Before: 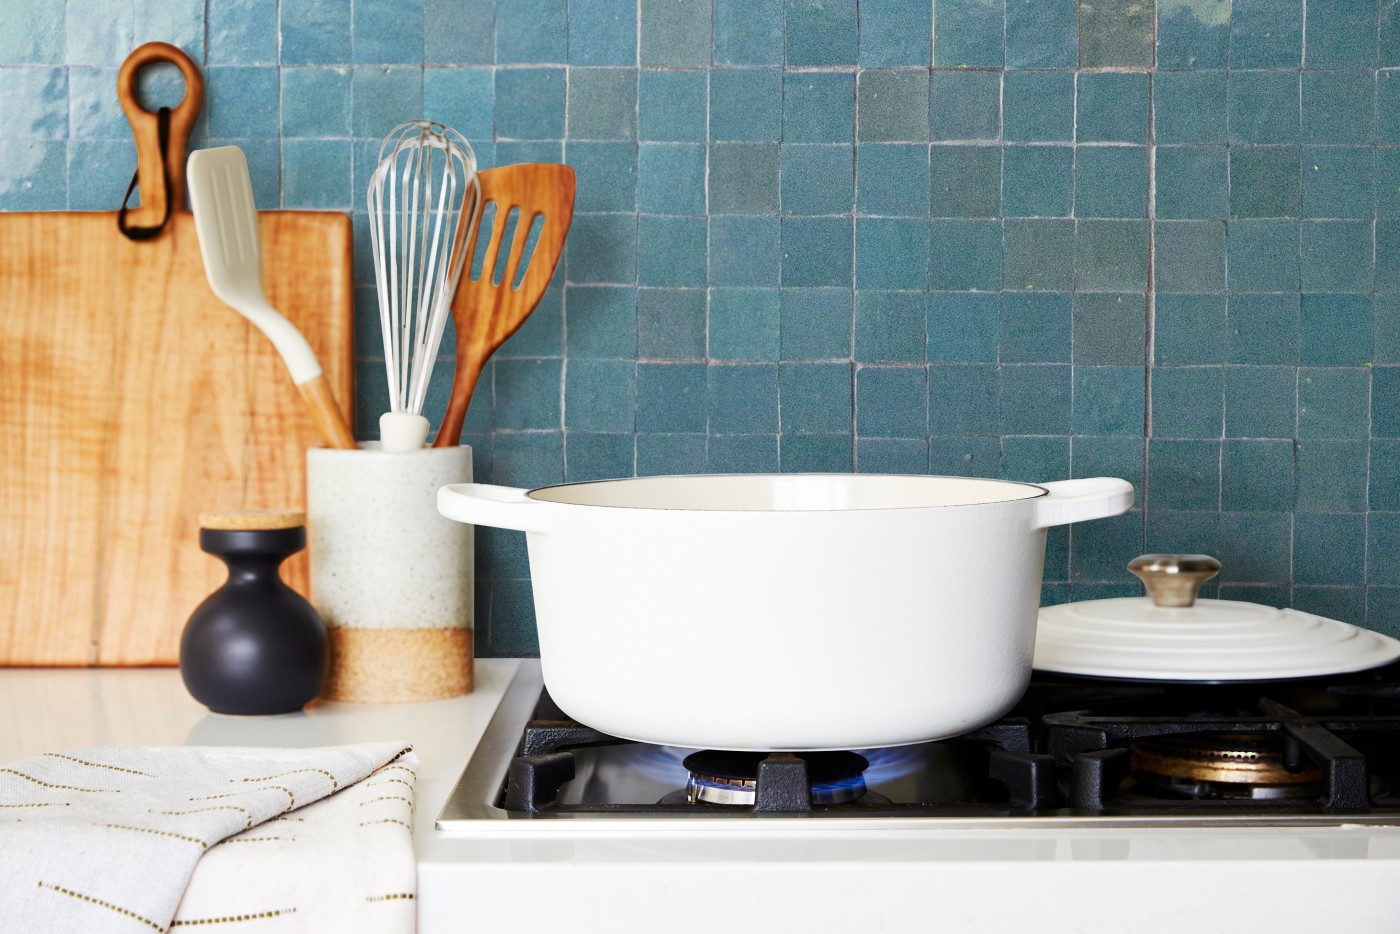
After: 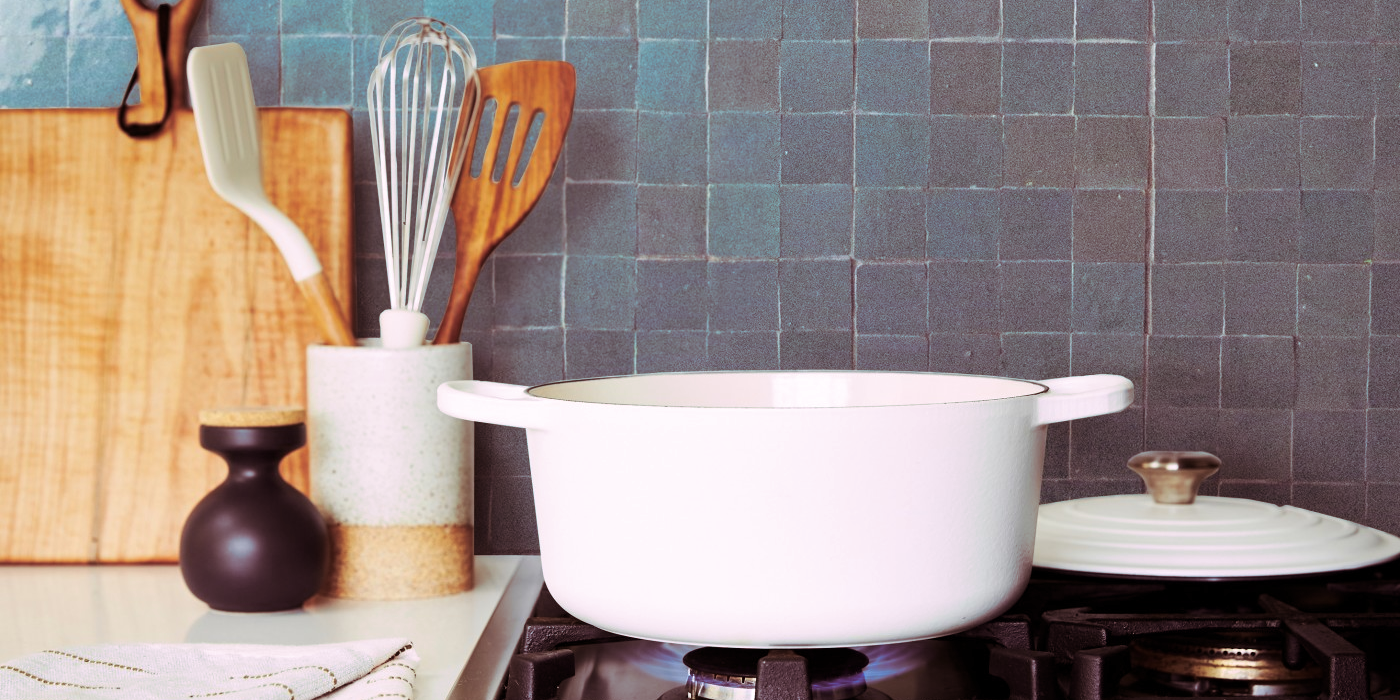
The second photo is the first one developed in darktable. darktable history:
split-toning: highlights › hue 298.8°, highlights › saturation 0.73, compress 41.76%
crop: top 11.038%, bottom 13.962%
